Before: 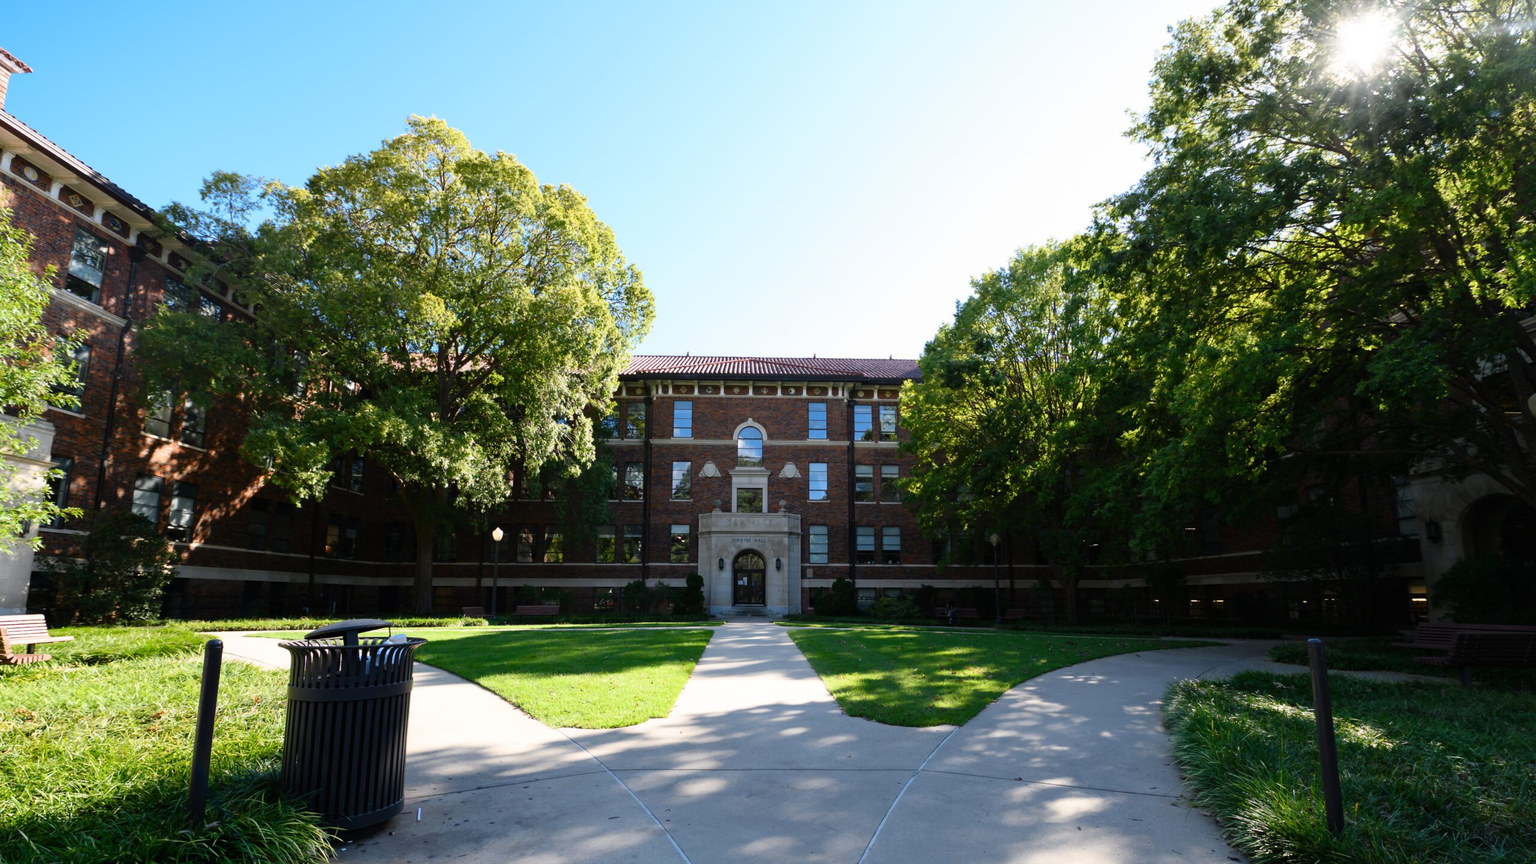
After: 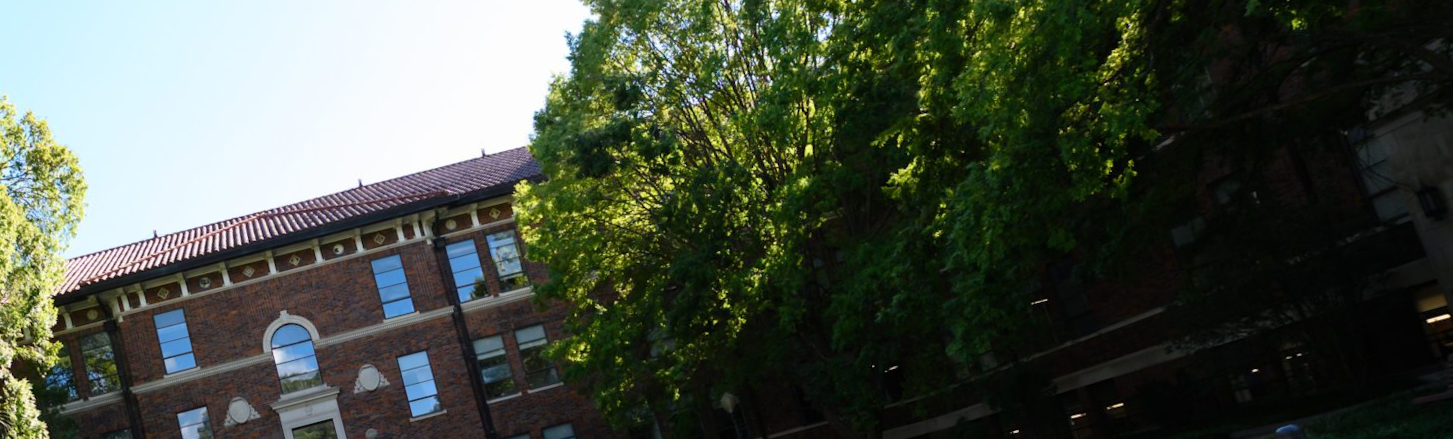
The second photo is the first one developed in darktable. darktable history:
rotate and perspective: rotation -14.8°, crop left 0.1, crop right 0.903, crop top 0.25, crop bottom 0.748
crop: left 36.005%, top 18.293%, right 0.31%, bottom 38.444%
